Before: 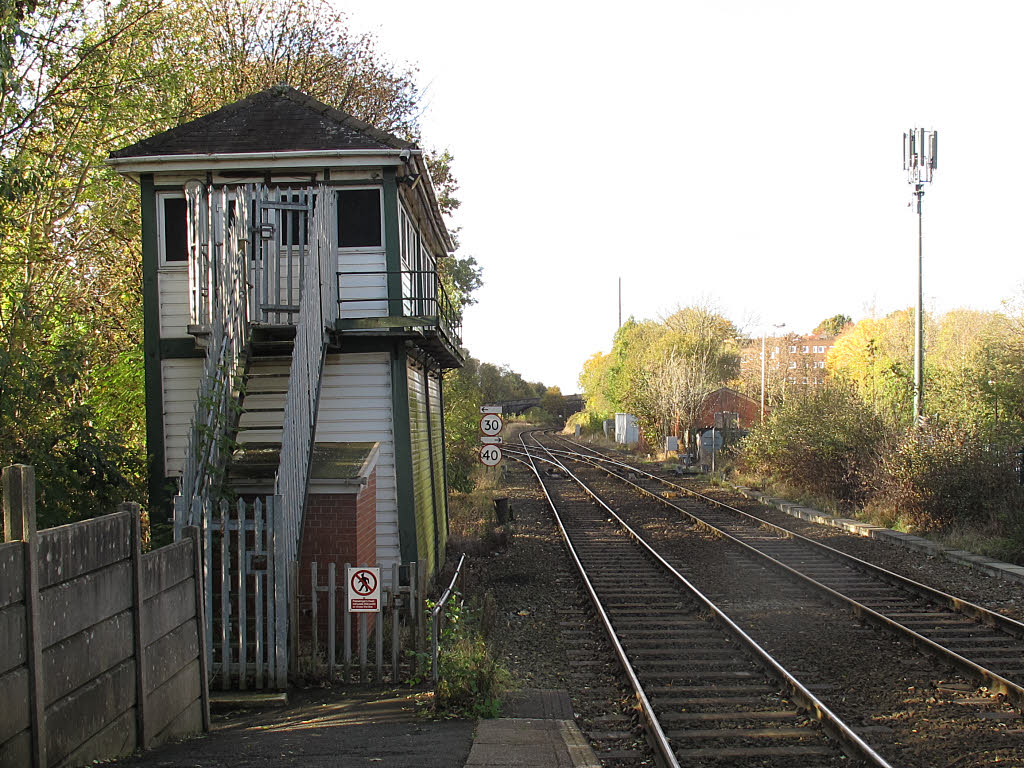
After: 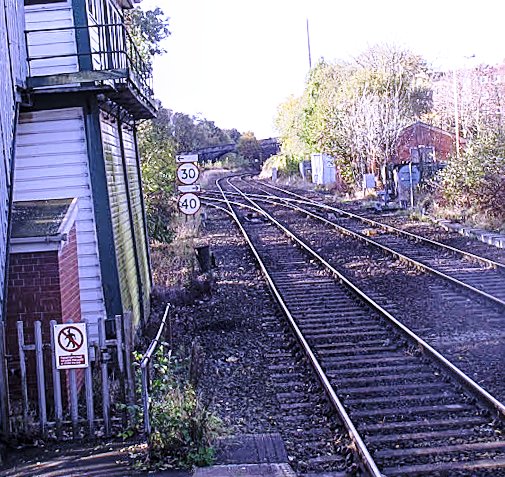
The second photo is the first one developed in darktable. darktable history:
rotate and perspective: rotation -3.52°, crop left 0.036, crop right 0.964, crop top 0.081, crop bottom 0.919
sharpen: on, module defaults
white balance: red 0.98, blue 1.61
crop and rotate: left 29.237%, top 31.152%, right 19.807%
local contrast: detail 130%
base curve: curves: ch0 [(0, 0) (0.028, 0.03) (0.121, 0.232) (0.46, 0.748) (0.859, 0.968) (1, 1)], preserve colors none
